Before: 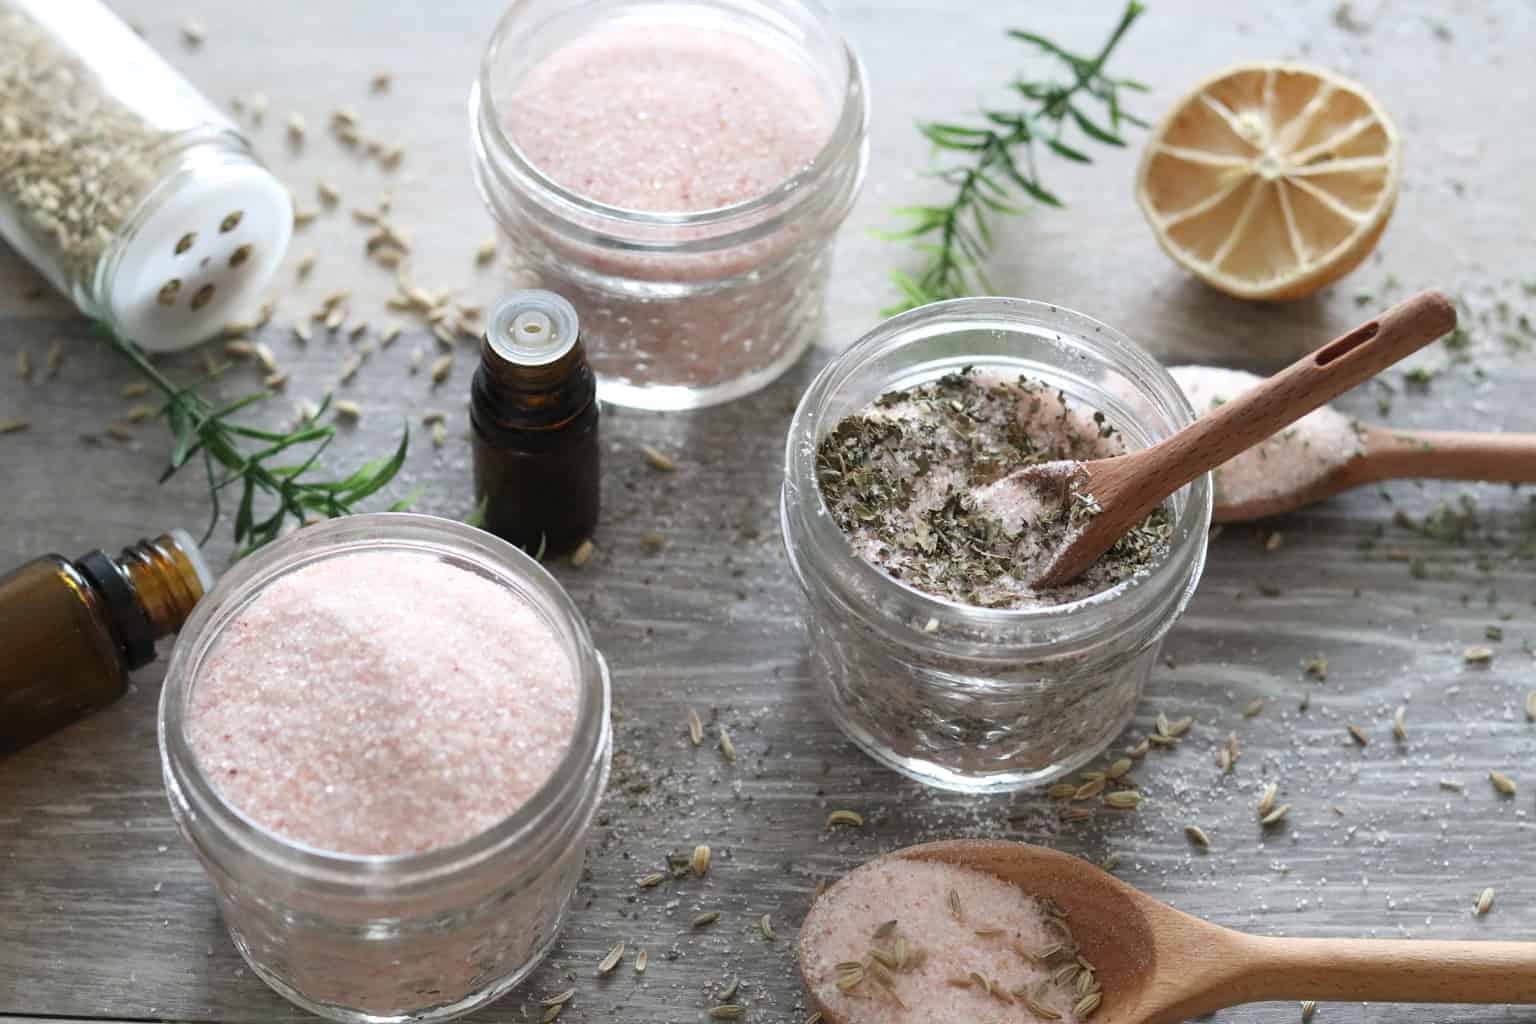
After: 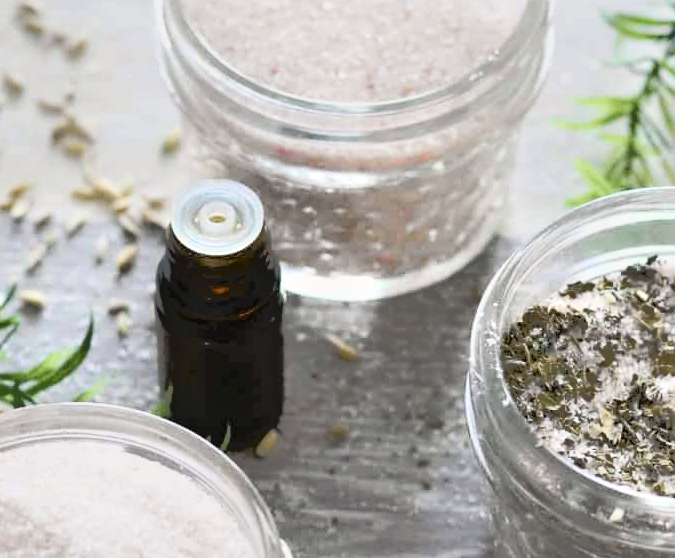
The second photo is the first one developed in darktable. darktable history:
crop: left 20.553%, top 10.796%, right 35.472%, bottom 34.69%
tone curve: curves: ch0 [(0, 0.024) (0.049, 0.038) (0.176, 0.162) (0.311, 0.337) (0.416, 0.471) (0.565, 0.658) (0.817, 0.911) (1, 1)]; ch1 [(0, 0) (0.339, 0.358) (0.445, 0.439) (0.476, 0.47) (0.504, 0.504) (0.53, 0.511) (0.557, 0.558) (0.627, 0.664) (0.728, 0.786) (1, 1)]; ch2 [(0, 0) (0.327, 0.324) (0.417, 0.44) (0.46, 0.453) (0.502, 0.504) (0.526, 0.52) (0.549, 0.561) (0.619, 0.657) (0.76, 0.765) (1, 1)], color space Lab, independent channels, preserve colors none
tone equalizer: -7 EV -0.613 EV, -6 EV 1.01 EV, -5 EV -0.468 EV, -4 EV 0.41 EV, -3 EV 0.441 EV, -2 EV 0.132 EV, -1 EV -0.151 EV, +0 EV -0.379 EV
